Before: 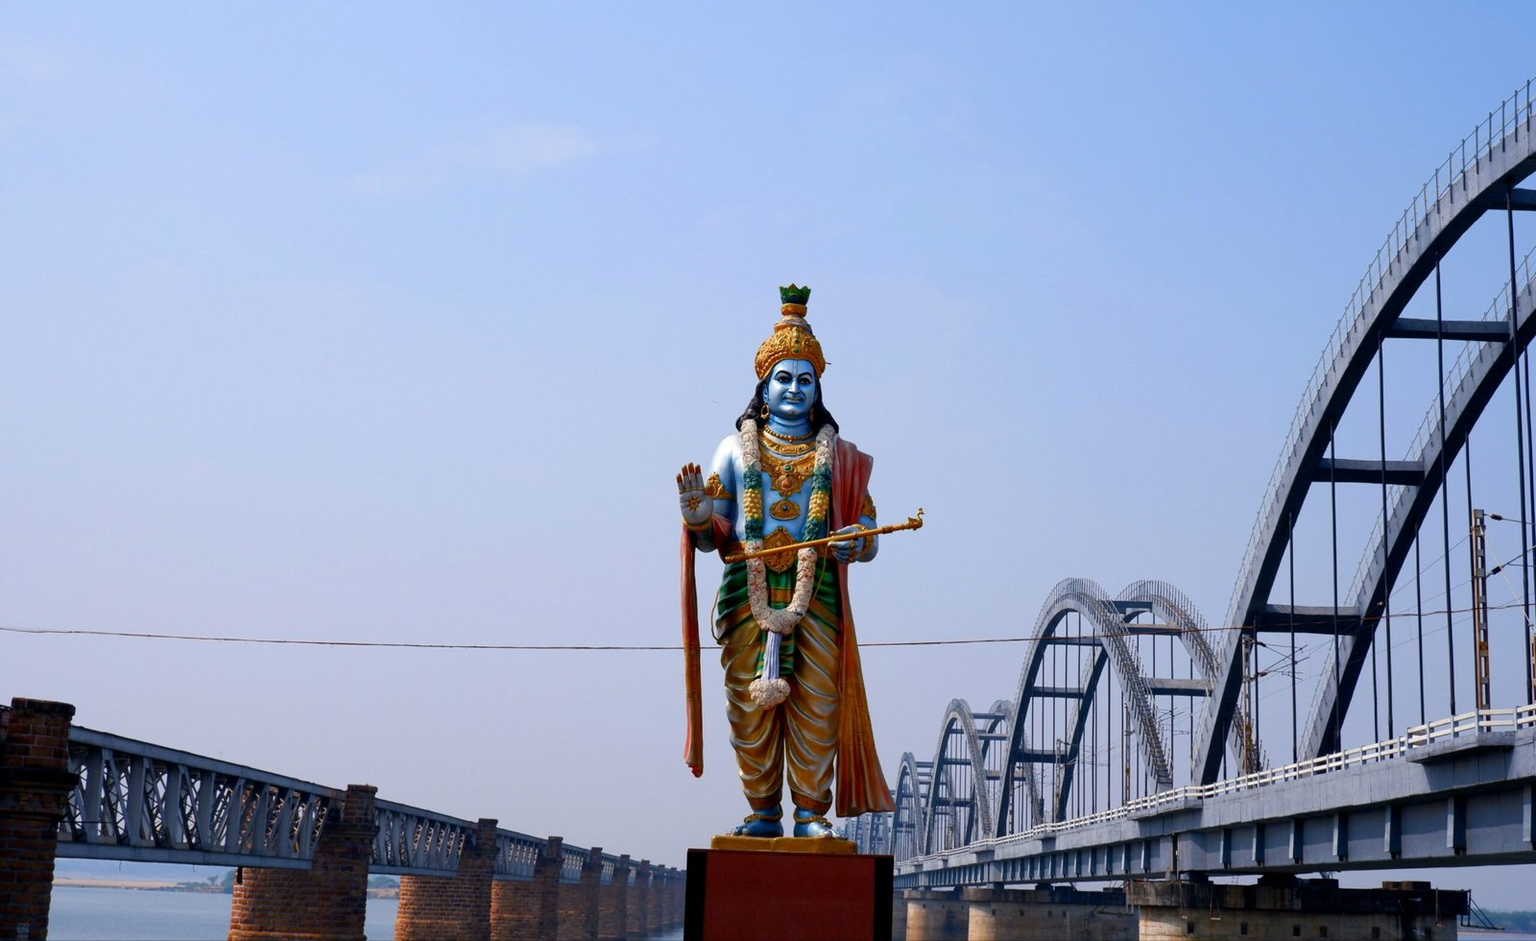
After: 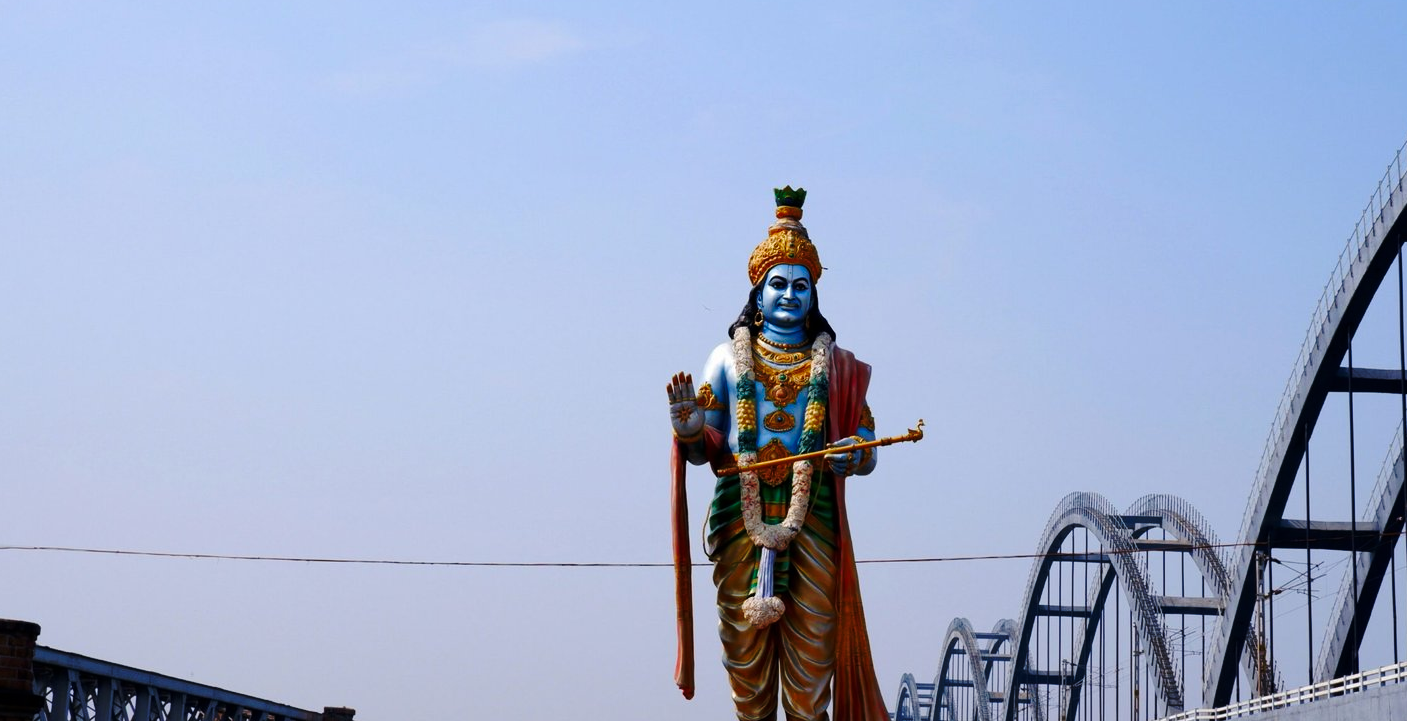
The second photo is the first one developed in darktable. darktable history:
crop and rotate: left 2.425%, top 11.305%, right 9.6%, bottom 15.08%
base curve: curves: ch0 [(0, 0) (0.073, 0.04) (0.157, 0.139) (0.492, 0.492) (0.758, 0.758) (1, 1)], preserve colors none
